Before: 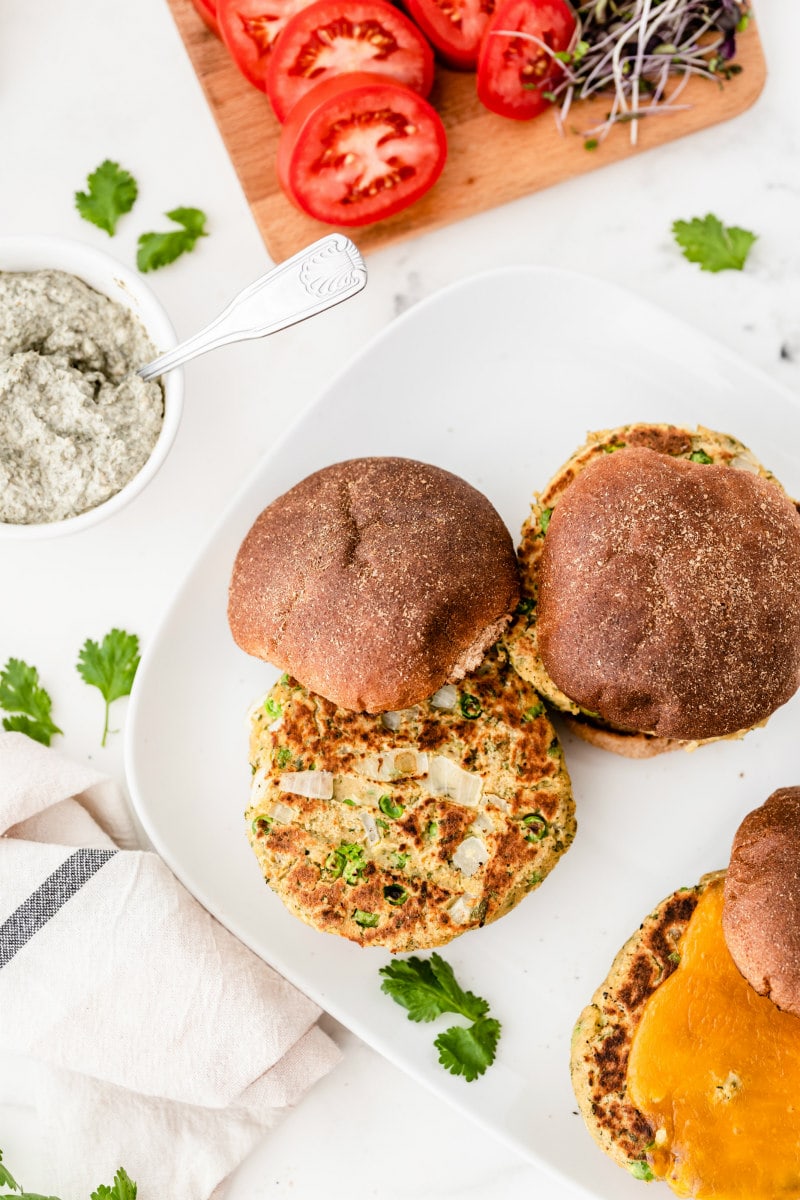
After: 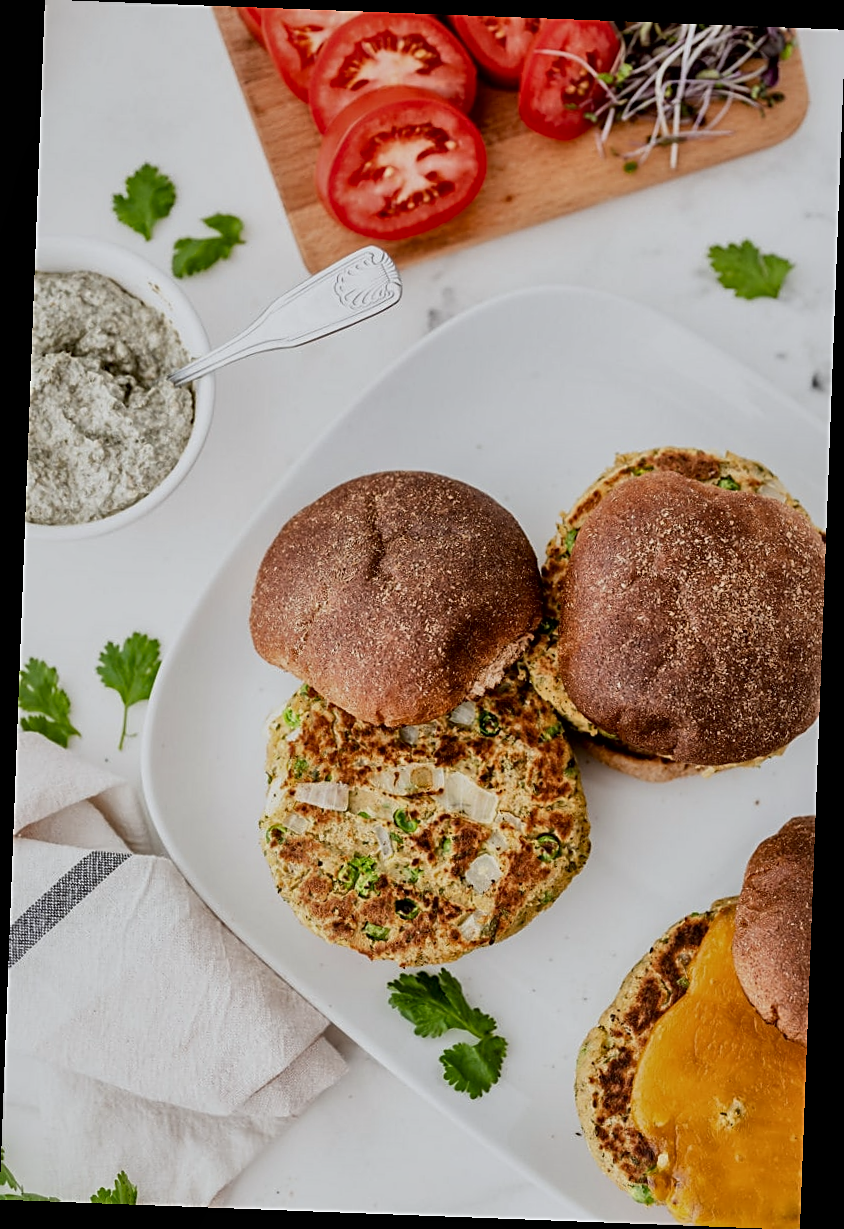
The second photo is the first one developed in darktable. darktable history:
white balance: red 0.988, blue 1.017
rotate and perspective: rotation 2.17°, automatic cropping off
sharpen: amount 0.478
local contrast: mode bilateral grid, contrast 20, coarseness 50, detail 150%, midtone range 0.2
exposure: black level correction 0, exposure -0.721 EV, compensate highlight preservation false
